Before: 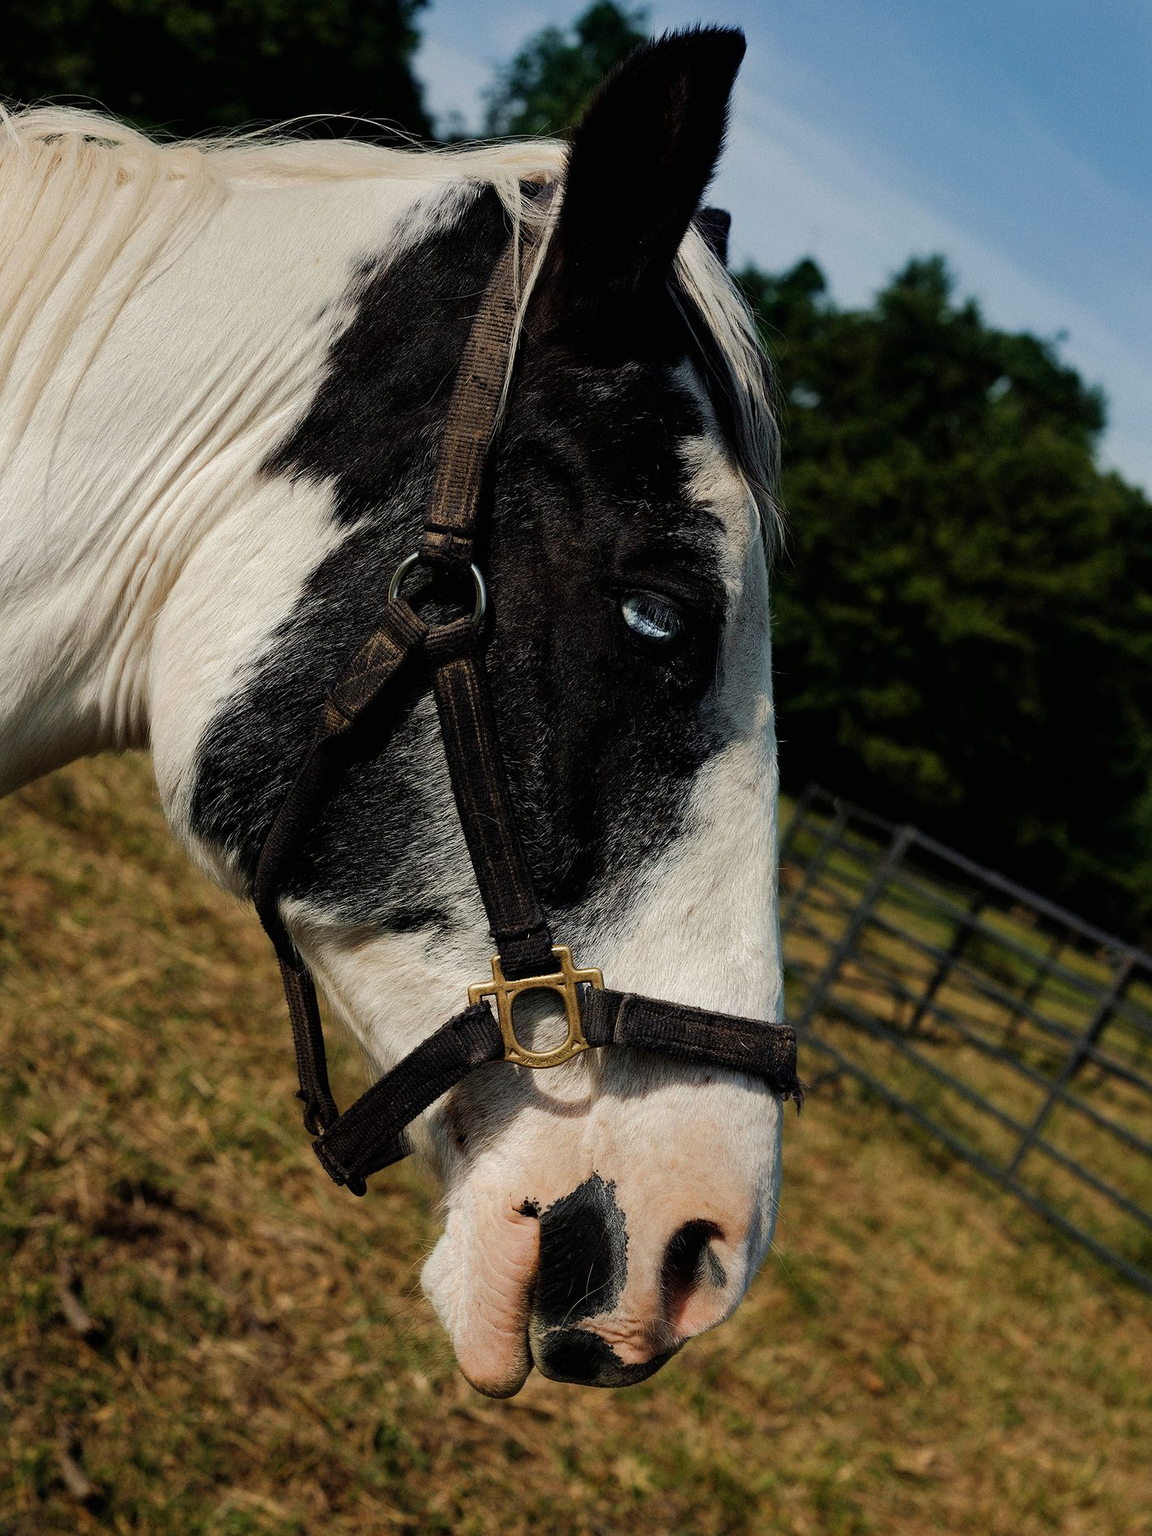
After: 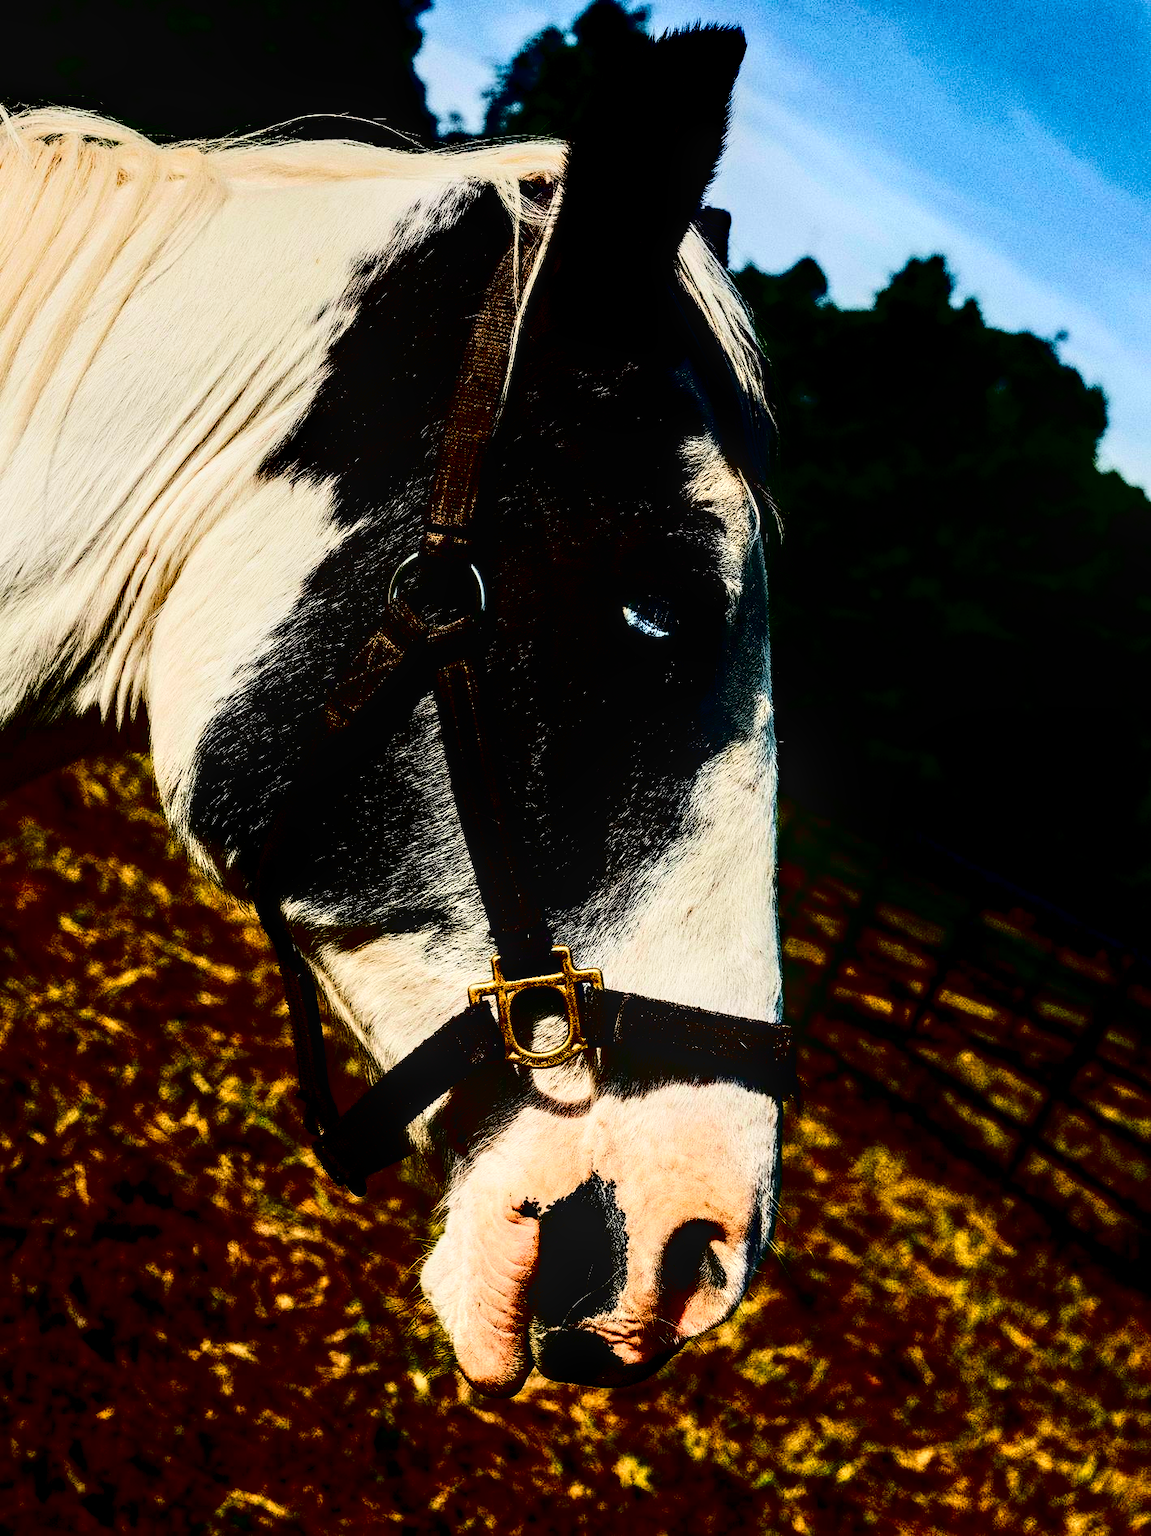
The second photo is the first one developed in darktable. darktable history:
filmic rgb: middle gray luminance 29.23%, black relative exposure -10.4 EV, white relative exposure 5.48 EV, threshold 5.94 EV, target black luminance 0%, hardness 3.92, latitude 1.33%, contrast 1.13, highlights saturation mix 5.94%, shadows ↔ highlights balance 15.08%, enable highlight reconstruction true
contrast brightness saturation: contrast 0.752, brightness -0.997, saturation 0.986
local contrast: highlights 60%, shadows 59%, detail 160%
exposure: exposure 0.575 EV, compensate highlight preservation false
